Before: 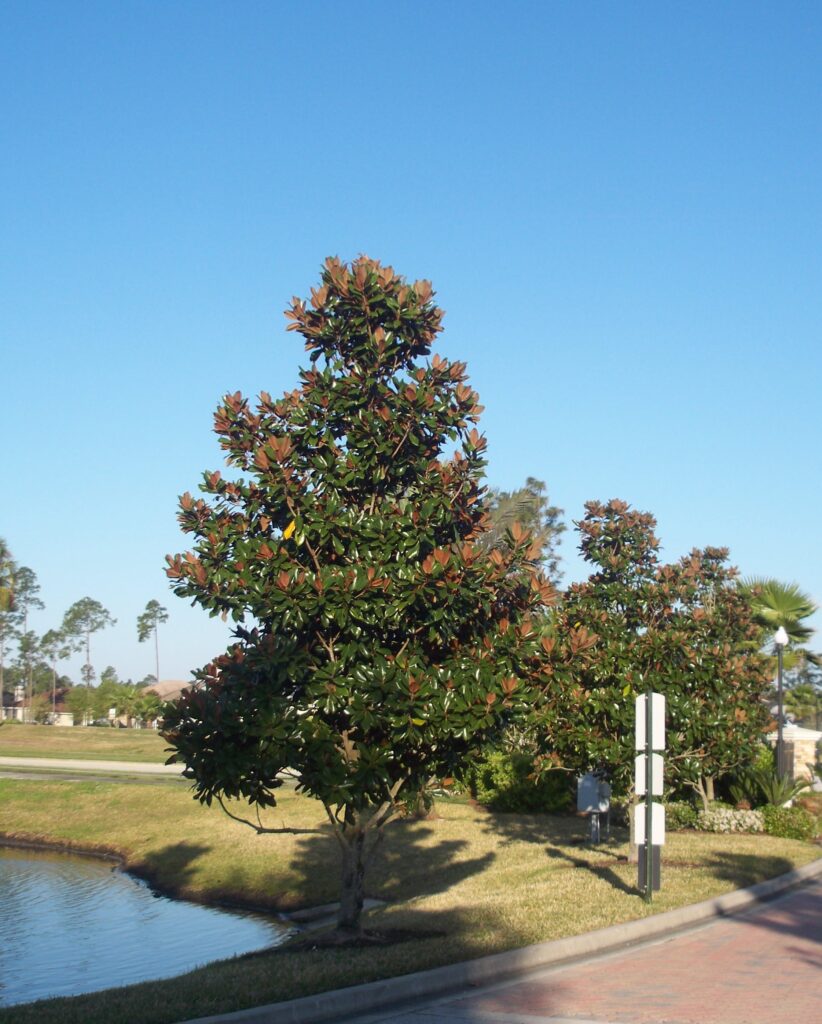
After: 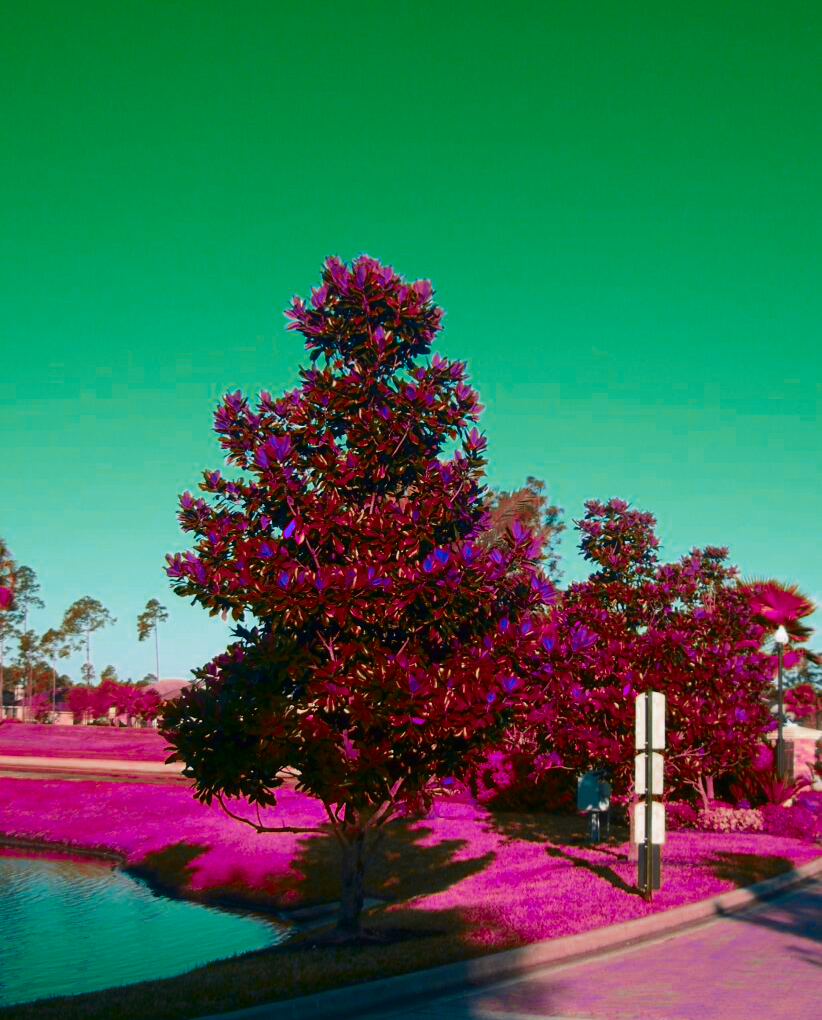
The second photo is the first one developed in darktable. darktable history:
color zones: curves: ch0 [(0.826, 0.353)]; ch1 [(0.242, 0.647) (0.889, 0.342)]; ch2 [(0.246, 0.089) (0.969, 0.068)]
contrast brightness saturation: contrast 0.198, brightness -0.111, saturation 0.104
crop: top 0.188%, bottom 0.16%
color balance rgb: perceptual saturation grading › global saturation 25.883%, perceptual brilliance grading › global brilliance 1.999%, perceptual brilliance grading › highlights -3.727%, global vibrance 20%
